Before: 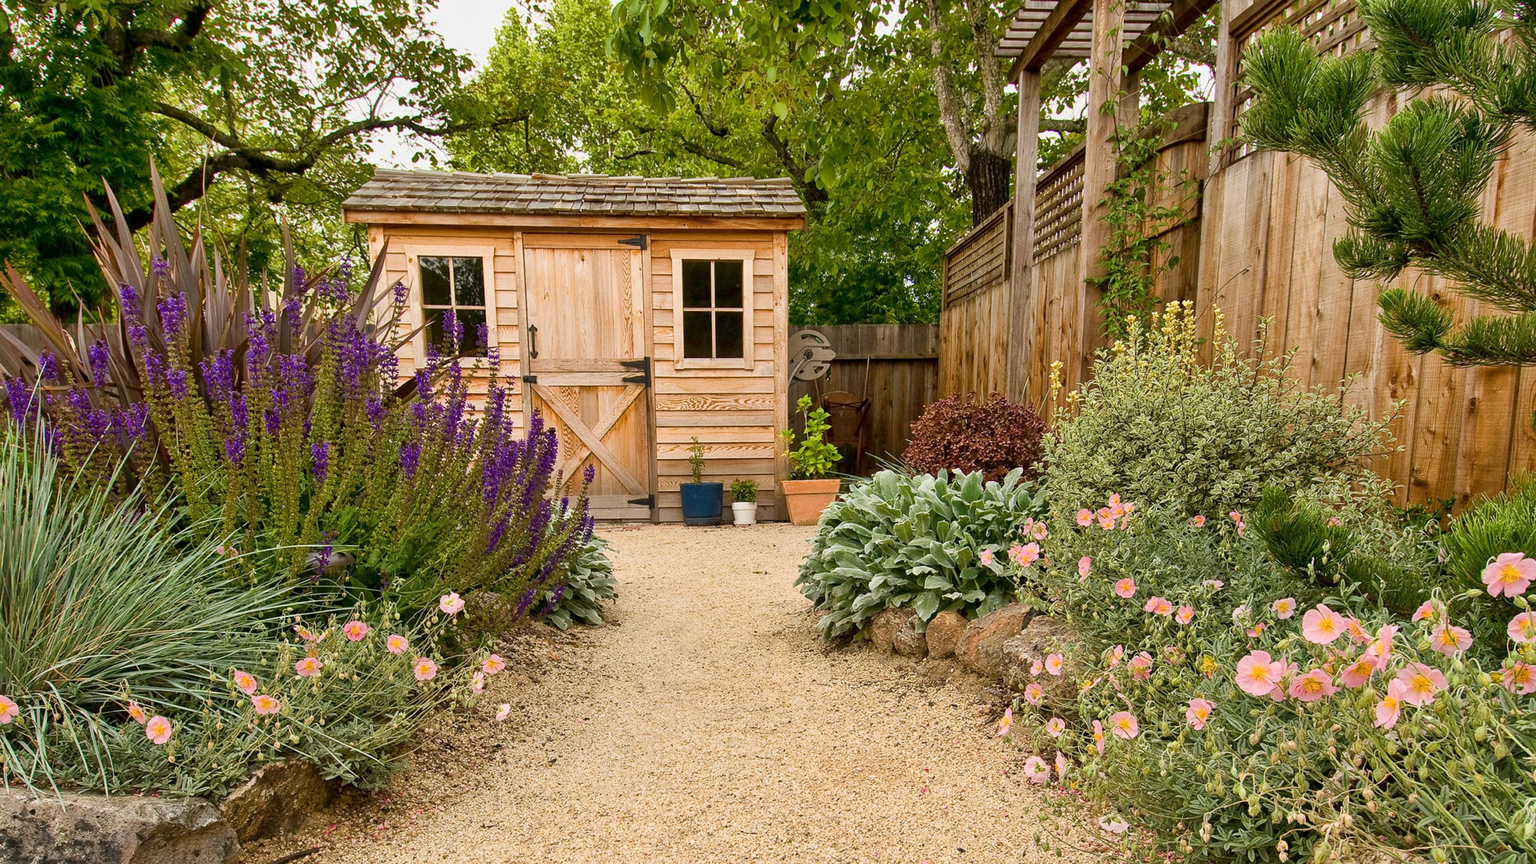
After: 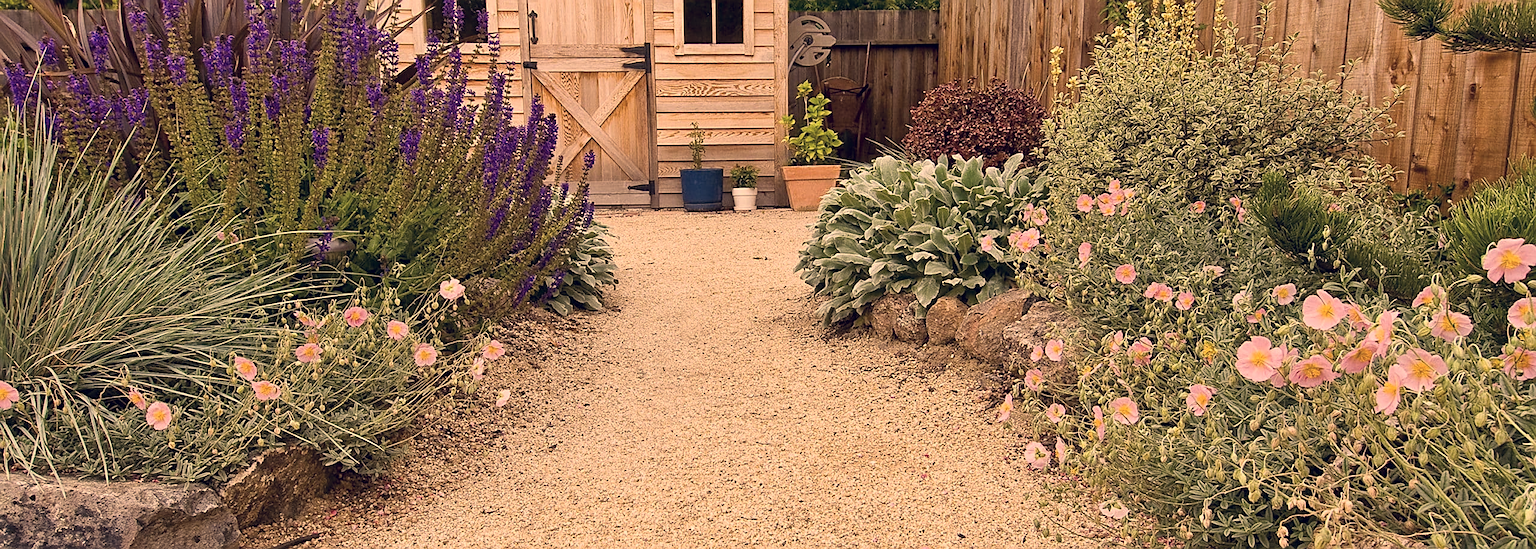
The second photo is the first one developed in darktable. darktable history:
color correction: highlights a* 19.59, highlights b* 27.49, shadows a* 3.46, shadows b* -17.28, saturation 0.73
sharpen: on, module defaults
crop and rotate: top 36.435%
